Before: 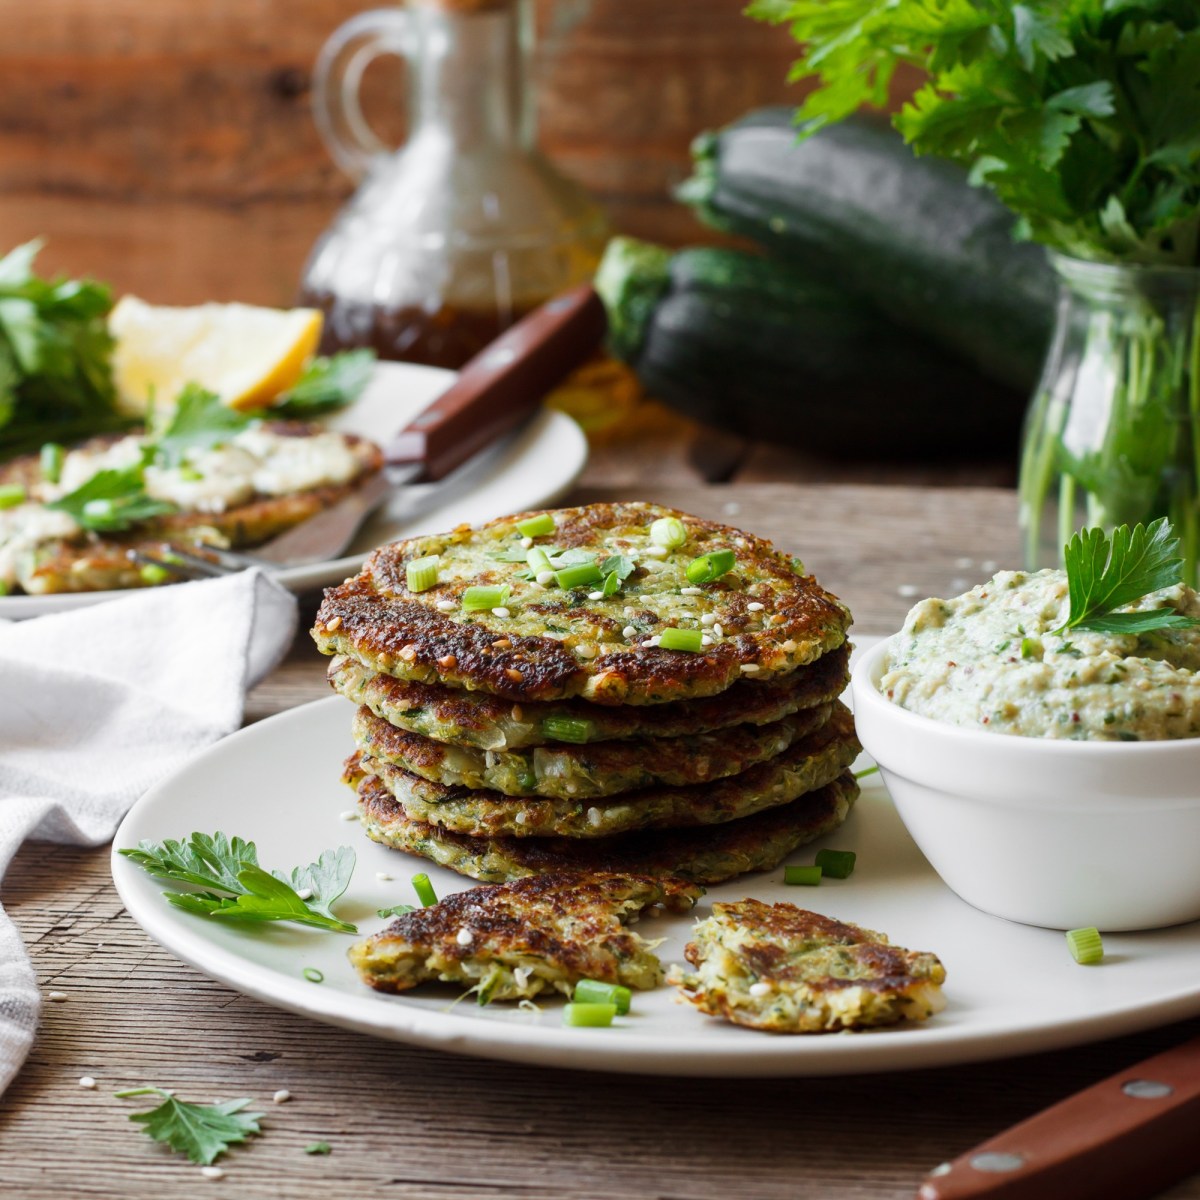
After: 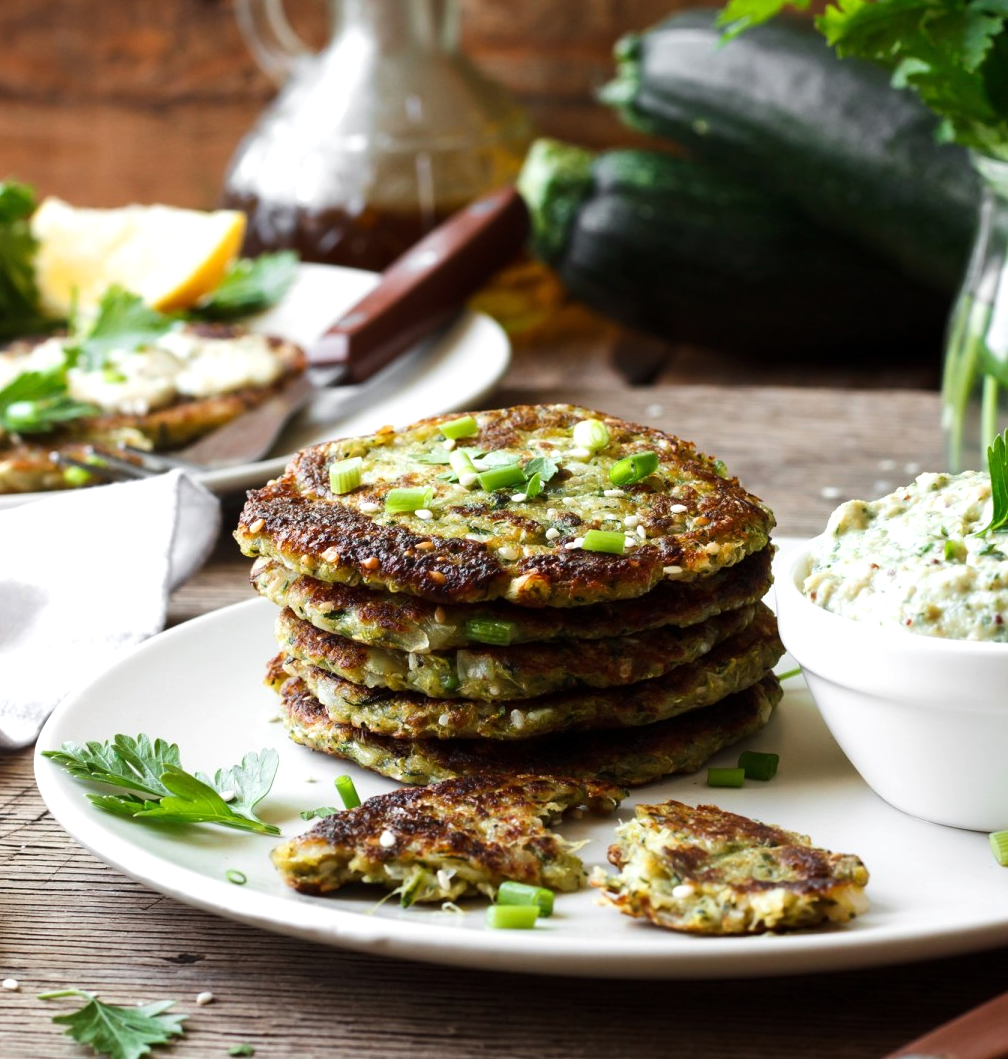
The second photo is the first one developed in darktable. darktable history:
crop: left 6.446%, top 8.188%, right 9.538%, bottom 3.548%
tone equalizer: -8 EV -0.417 EV, -7 EV -0.389 EV, -6 EV -0.333 EV, -5 EV -0.222 EV, -3 EV 0.222 EV, -2 EV 0.333 EV, -1 EV 0.389 EV, +0 EV 0.417 EV, edges refinement/feathering 500, mask exposure compensation -1.57 EV, preserve details no
rotate and perspective: automatic cropping off
